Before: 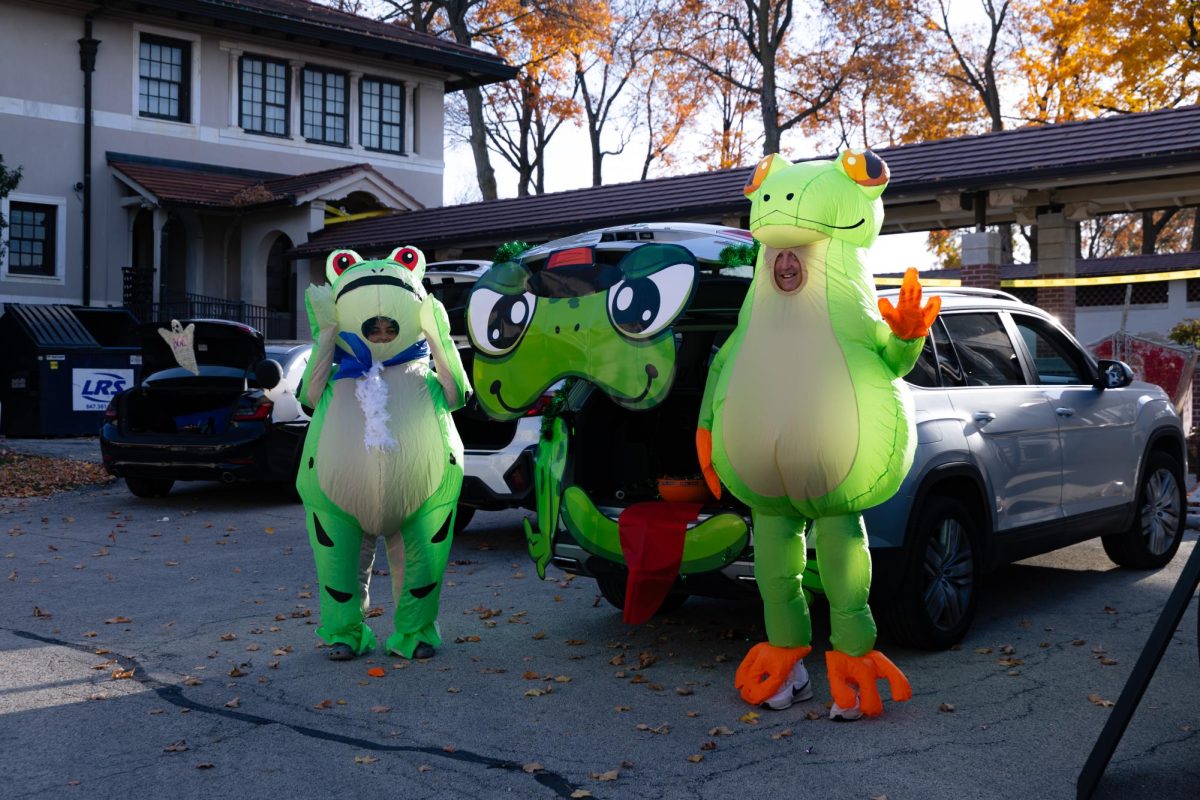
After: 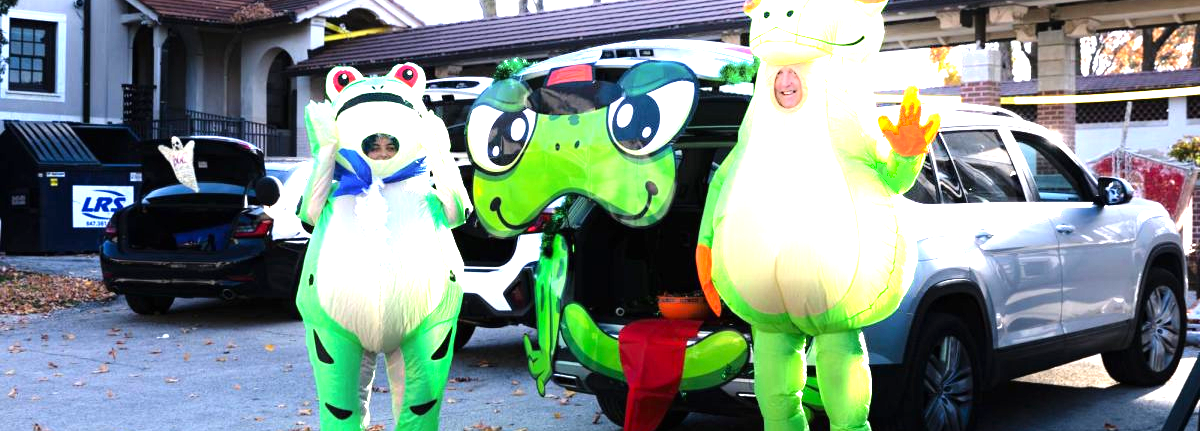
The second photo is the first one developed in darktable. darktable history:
exposure: black level correction 0, exposure 1.439 EV, compensate exposure bias true, compensate highlight preservation false
crop and rotate: top 22.894%, bottom 23.189%
tone equalizer: -8 EV -0.745 EV, -7 EV -0.697 EV, -6 EV -0.58 EV, -5 EV -0.369 EV, -3 EV 0.389 EV, -2 EV 0.6 EV, -1 EV 0.693 EV, +0 EV 0.743 EV
levels: levels [0, 0.476, 0.951]
shadows and highlights: shadows -71.72, highlights 34.7, soften with gaussian
